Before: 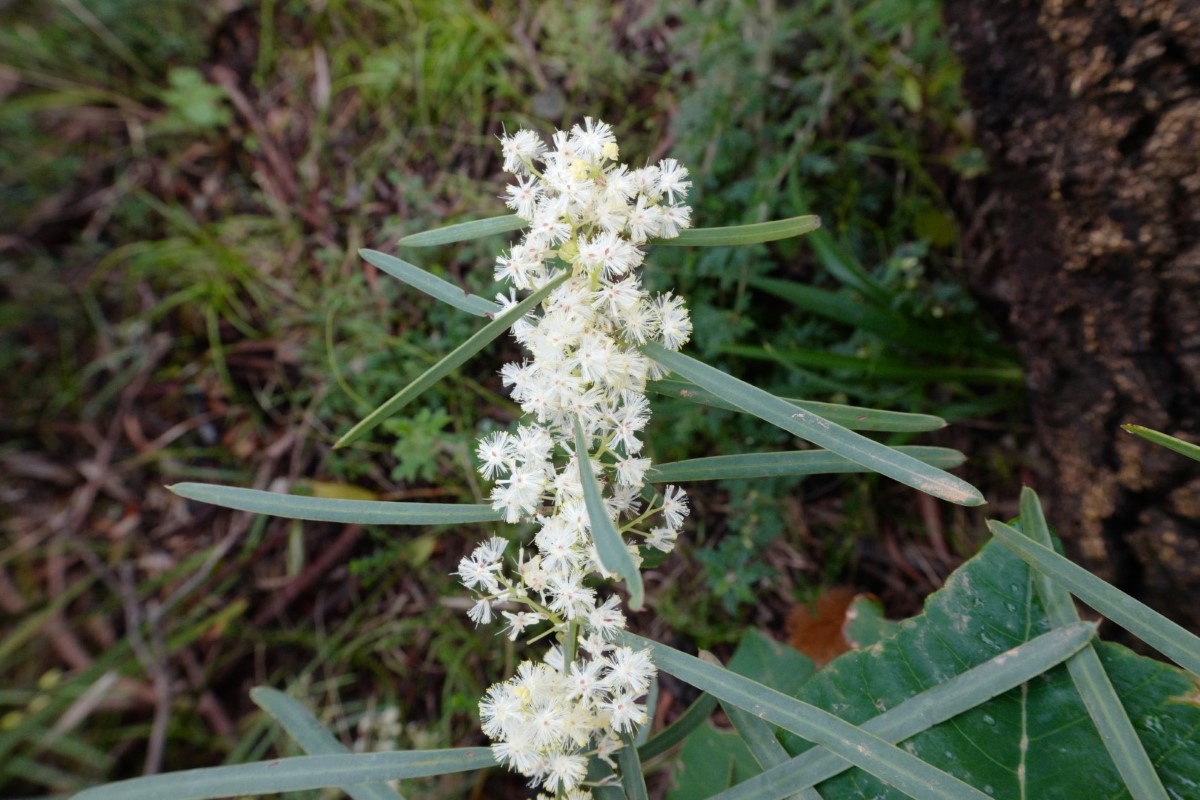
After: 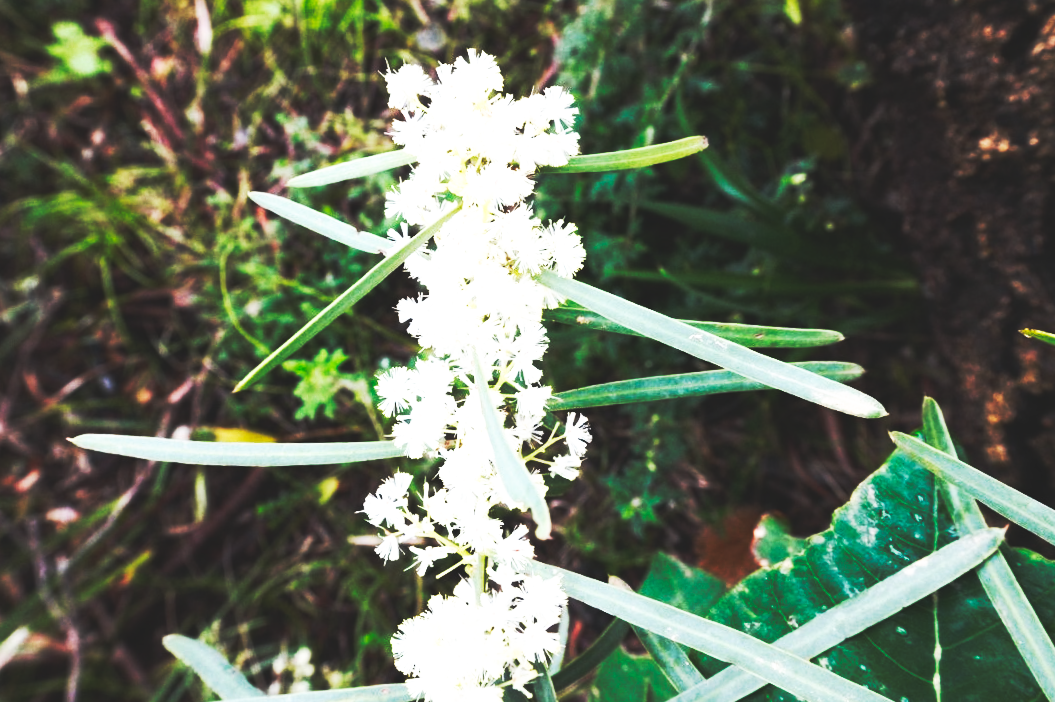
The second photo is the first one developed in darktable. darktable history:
tone equalizer: -8 EV -0.787 EV, -7 EV -0.703 EV, -6 EV -0.627 EV, -5 EV -0.386 EV, -3 EV 0.397 EV, -2 EV 0.6 EV, -1 EV 0.692 EV, +0 EV 0.779 EV, edges refinement/feathering 500, mask exposure compensation -1.57 EV, preserve details no
base curve: curves: ch0 [(0, 0.015) (0.085, 0.116) (0.134, 0.298) (0.19, 0.545) (0.296, 0.764) (0.599, 0.982) (1, 1)], preserve colors none
crop and rotate: angle 2.86°, left 5.555%, top 5.686%
